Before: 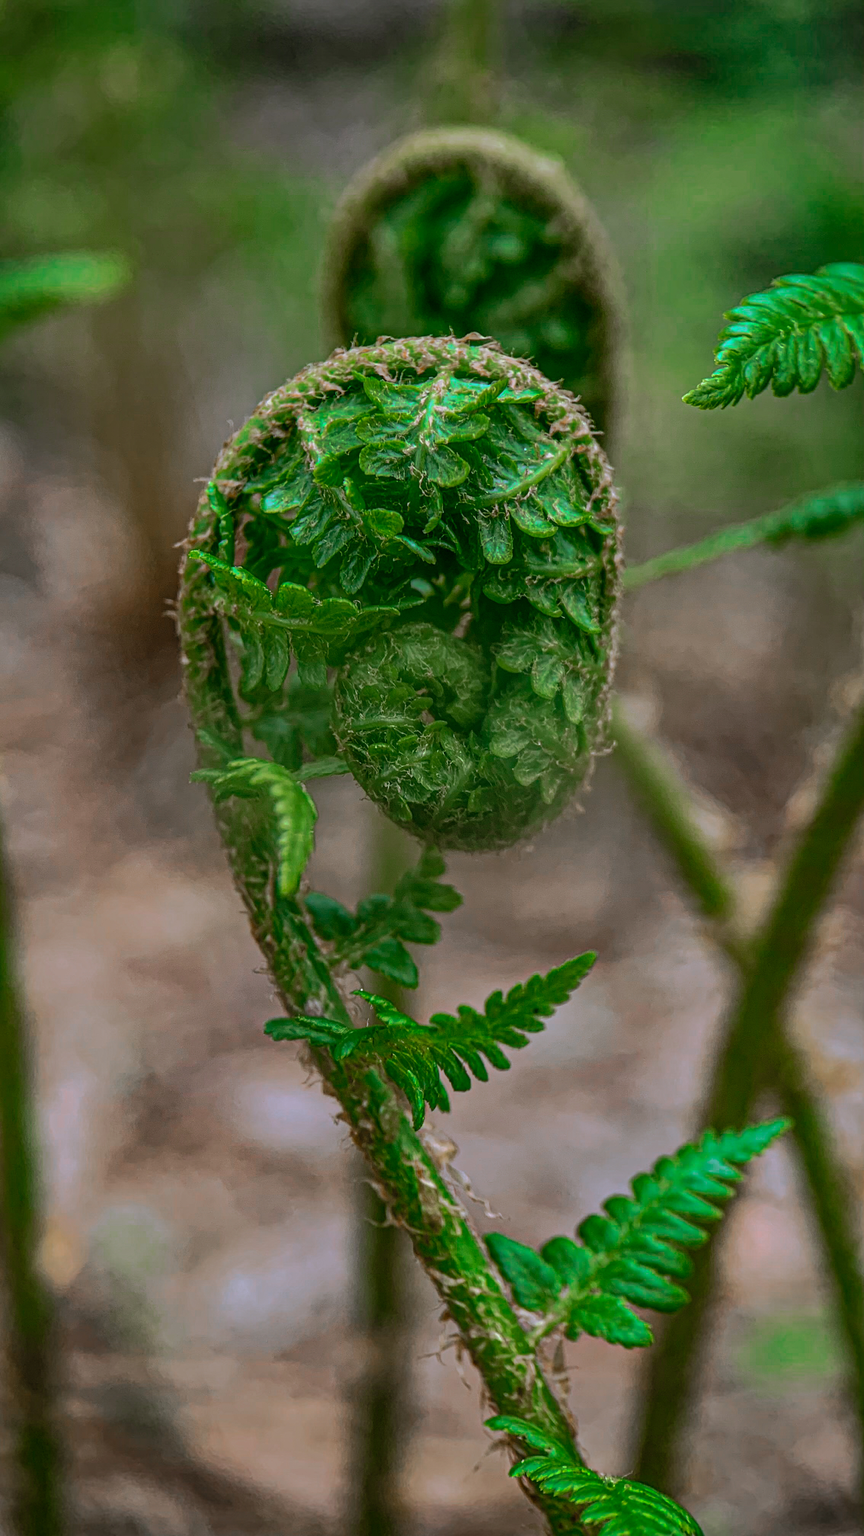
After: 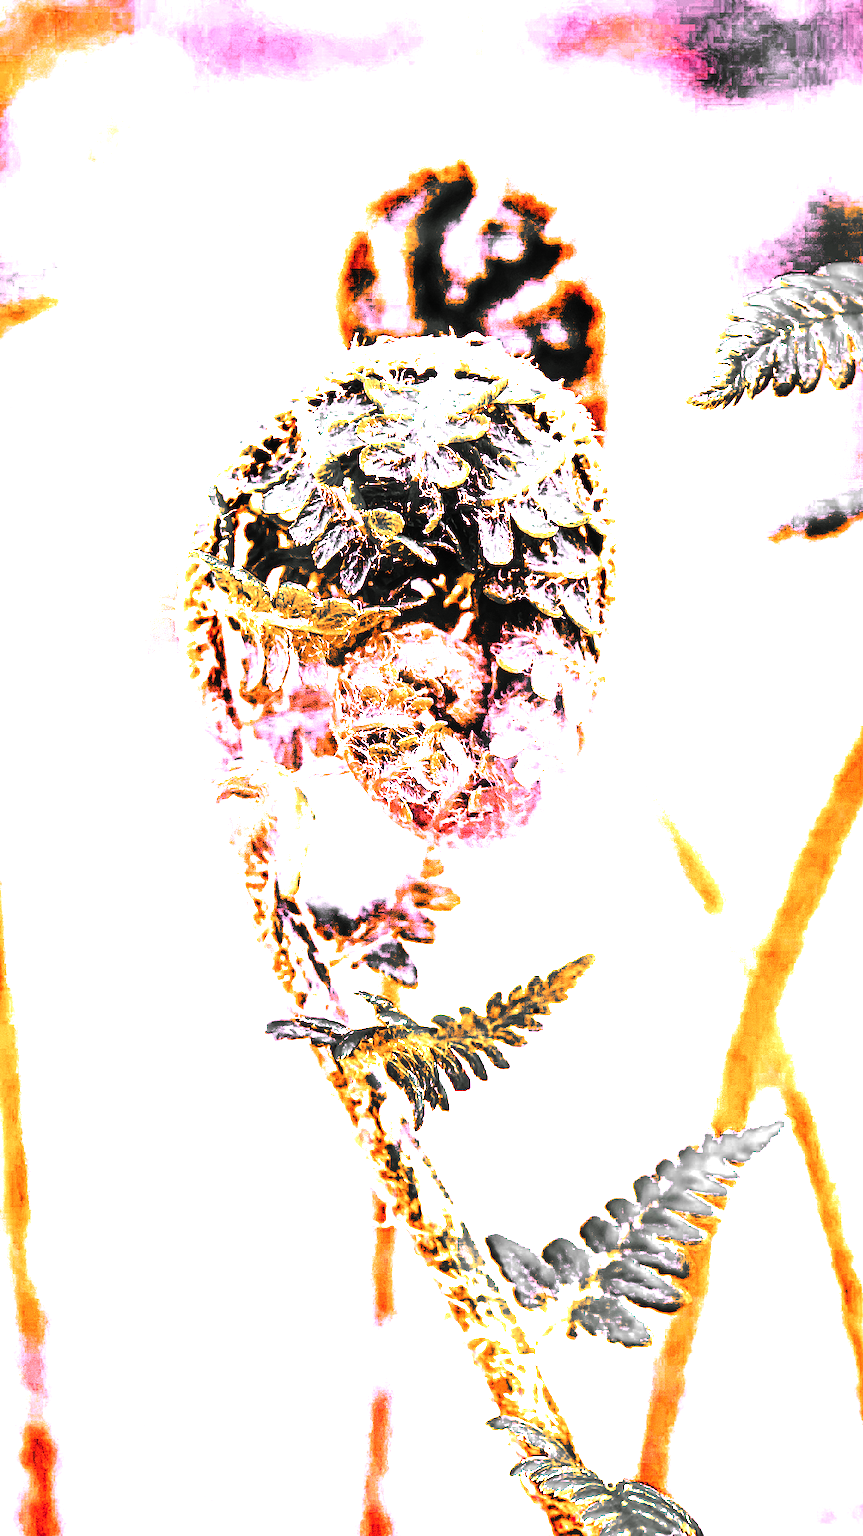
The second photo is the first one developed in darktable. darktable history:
rgb curve: curves: ch0 [(0, 0) (0.136, 0.078) (0.262, 0.245) (0.414, 0.42) (1, 1)], compensate middle gray true, preserve colors basic power
tone curve: curves: ch0 [(0, 0) (0.003, 0.002) (0.011, 0.009) (0.025, 0.018) (0.044, 0.03) (0.069, 0.043) (0.1, 0.057) (0.136, 0.079) (0.177, 0.125) (0.224, 0.178) (0.277, 0.255) (0.335, 0.341) (0.399, 0.443) (0.468, 0.553) (0.543, 0.644) (0.623, 0.718) (0.709, 0.779) (0.801, 0.849) (0.898, 0.929) (1, 1)], preserve colors none
color zones: curves: ch0 [(0, 0.65) (0.096, 0.644) (0.221, 0.539) (0.429, 0.5) (0.571, 0.5) (0.714, 0.5) (0.857, 0.5) (1, 0.65)]; ch1 [(0, 0.5) (0.143, 0.5) (0.257, -0.002) (0.429, 0.04) (0.571, -0.001) (0.714, -0.015) (0.857, 0.024) (1, 0.5)]
white balance: red 8, blue 8
